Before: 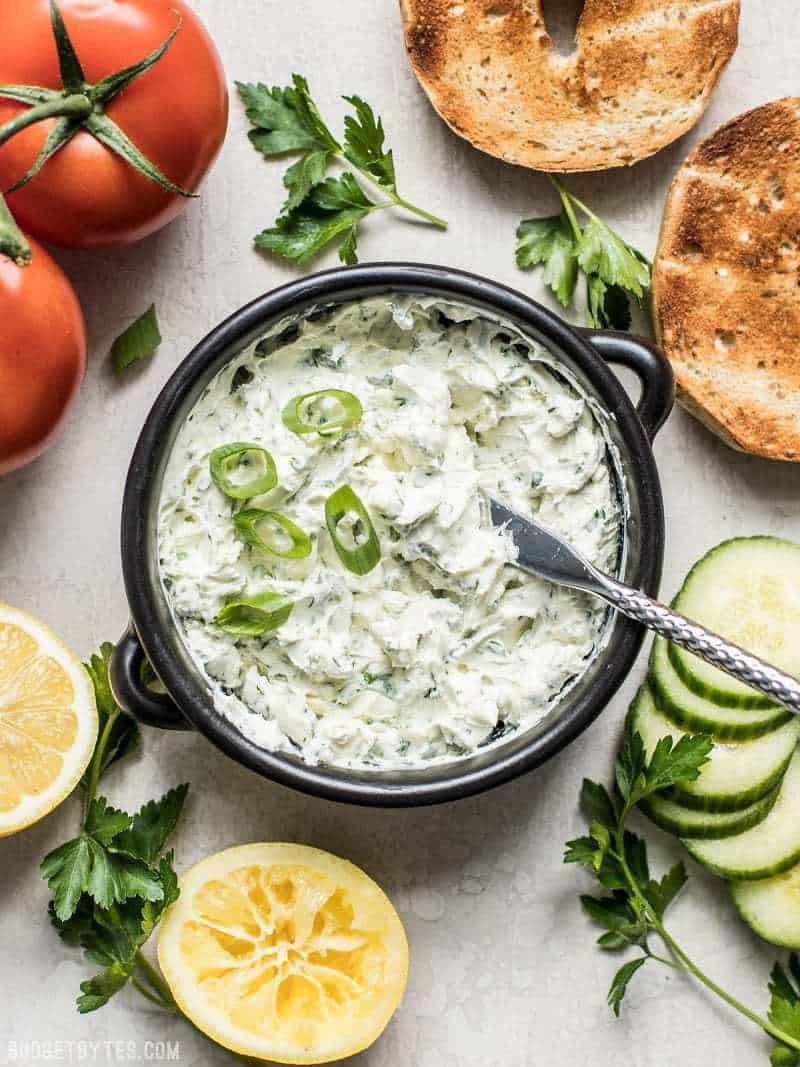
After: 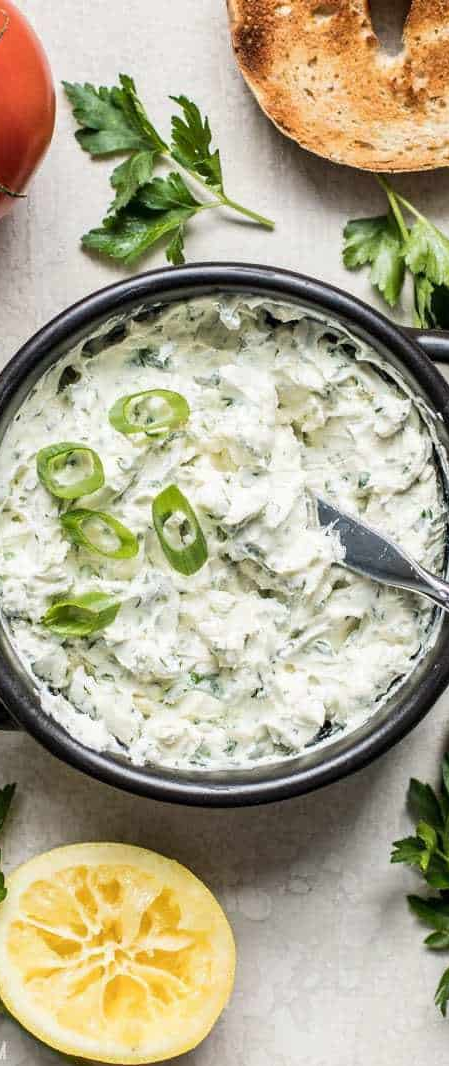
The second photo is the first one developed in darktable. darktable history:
crop: left 21.722%, right 22.037%, bottom 0.013%
